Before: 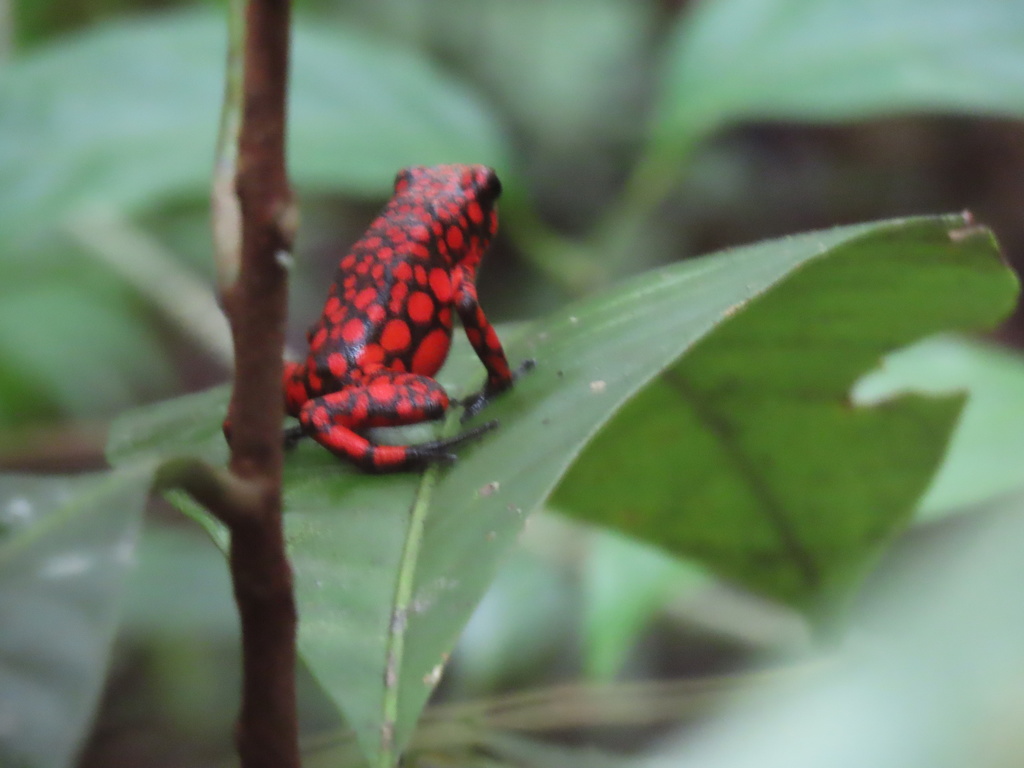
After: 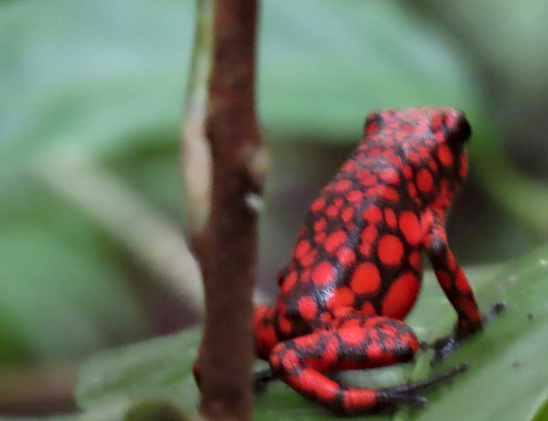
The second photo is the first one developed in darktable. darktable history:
local contrast: on, module defaults
haze removal: compatibility mode true, adaptive false
crop and rotate: left 3.019%, top 7.541%, right 43.388%, bottom 37.597%
